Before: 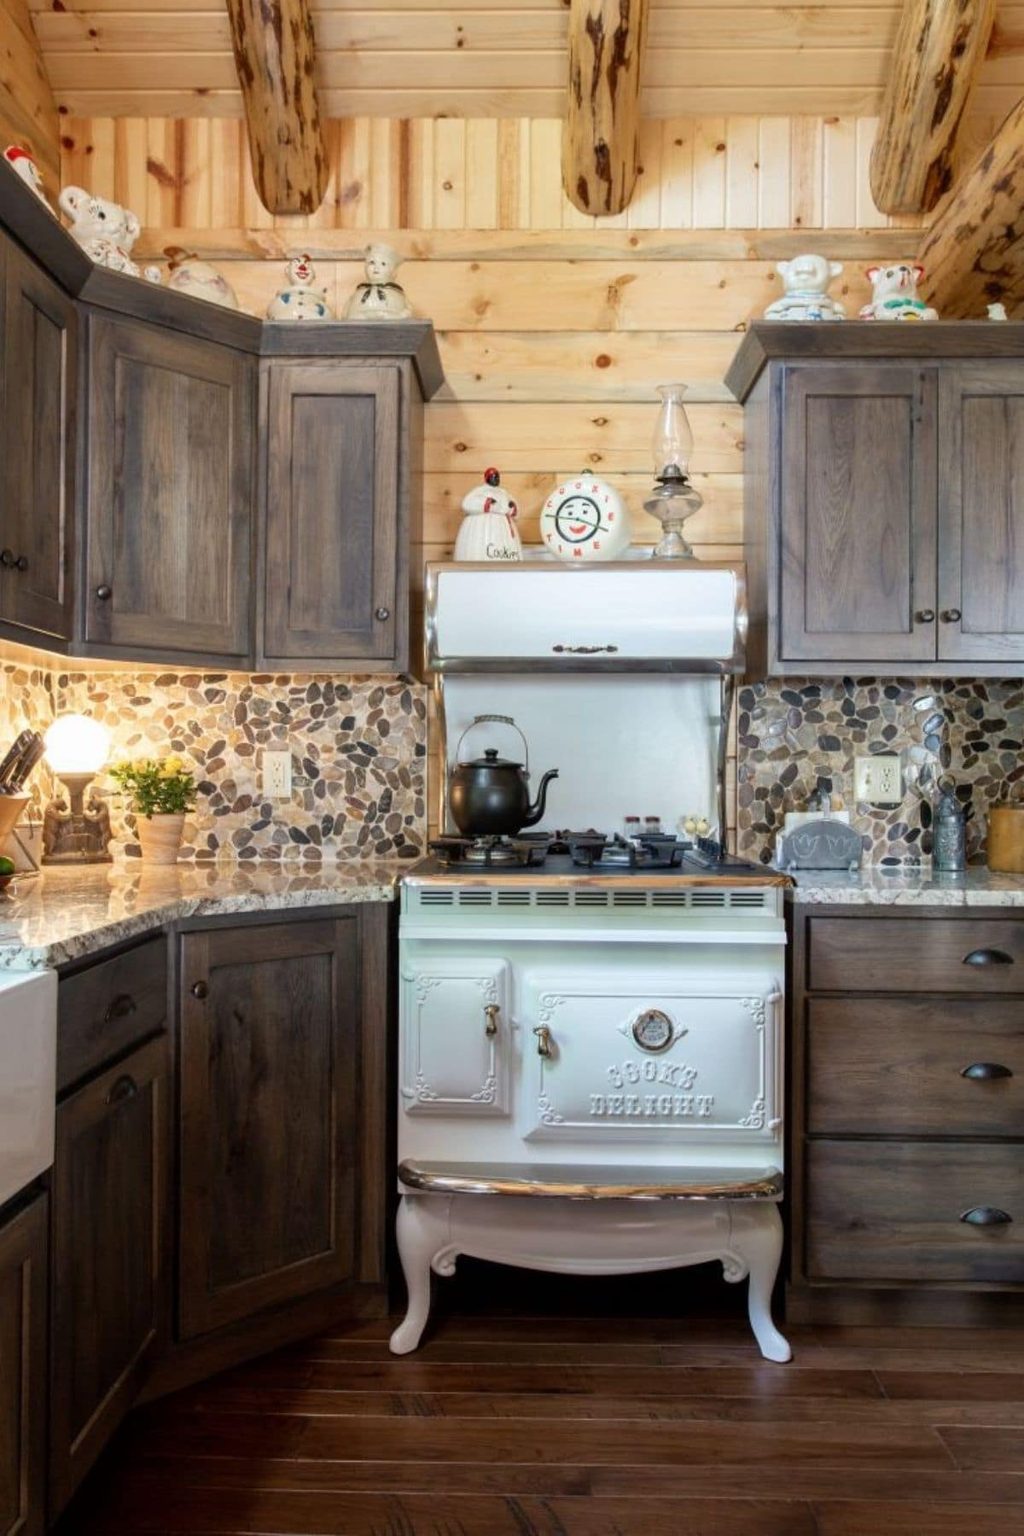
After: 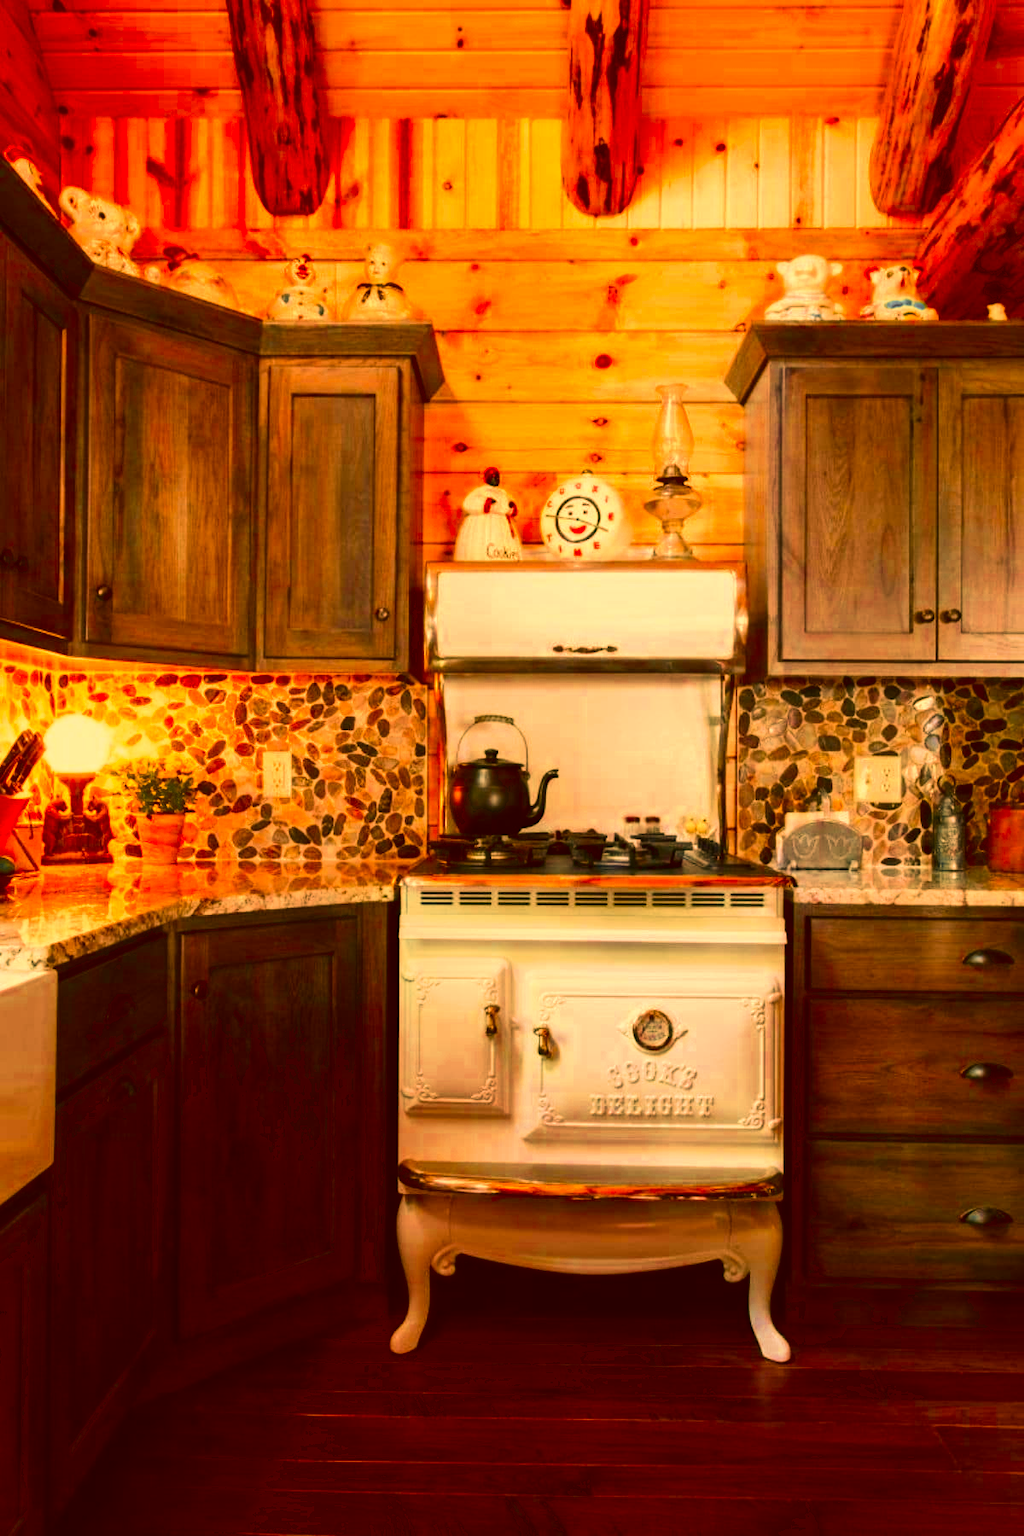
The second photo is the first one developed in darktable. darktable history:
velvia: strength 44.72%
contrast brightness saturation: contrast 0.27
color correction: highlights a* 10.66, highlights b* 30.04, shadows a* 2.74, shadows b* 16.74, saturation 1.75
color zones: curves: ch0 [(0, 0.363) (0.128, 0.373) (0.25, 0.5) (0.402, 0.407) (0.521, 0.525) (0.63, 0.559) (0.729, 0.662) (0.867, 0.471)]; ch1 [(0, 0.515) (0.136, 0.618) (0.25, 0.5) (0.378, 0) (0.516, 0) (0.622, 0.593) (0.737, 0.819) (0.87, 0.593)]; ch2 [(0, 0.529) (0.128, 0.471) (0.282, 0.451) (0.386, 0.662) (0.516, 0.525) (0.633, 0.554) (0.75, 0.62) (0.875, 0.441)]
